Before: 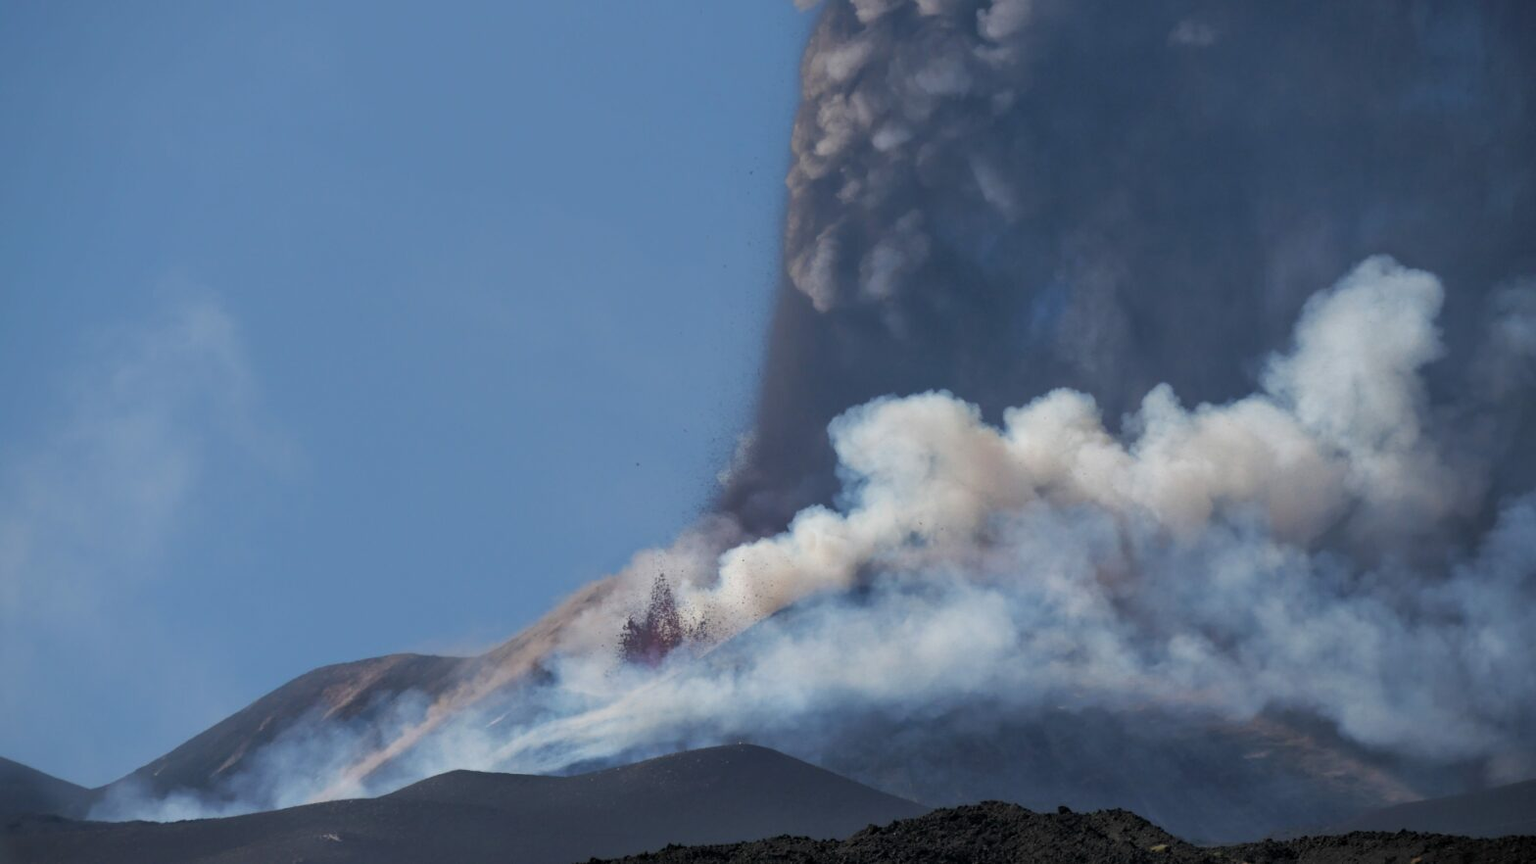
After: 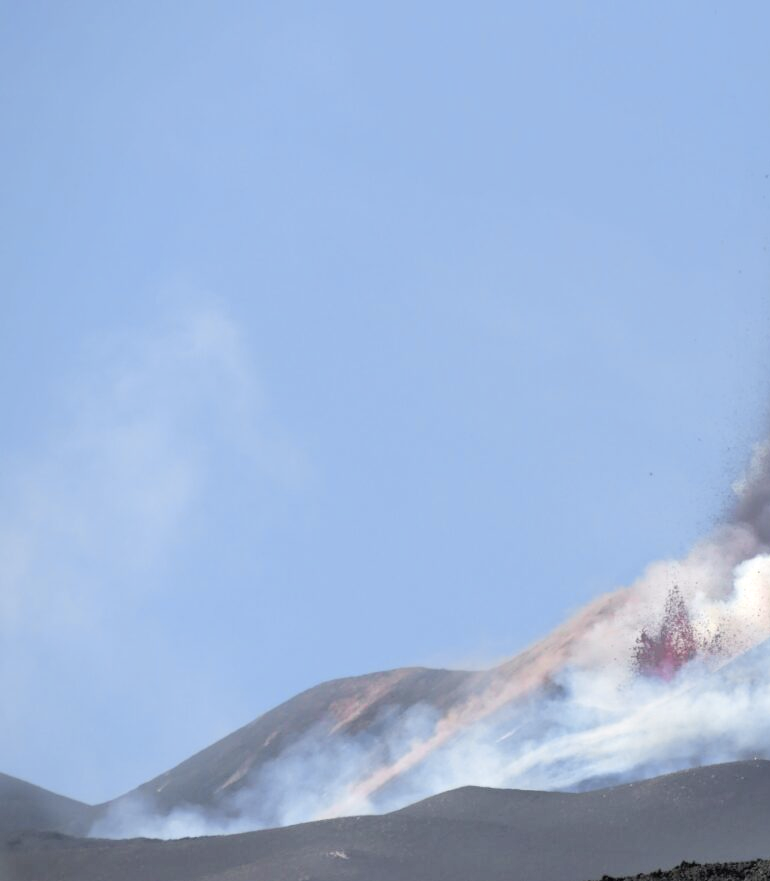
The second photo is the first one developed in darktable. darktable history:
crop and rotate: left 0%, top 0%, right 50.845%
contrast brightness saturation: brightness 0.15
exposure: exposure 0.781 EV, compensate highlight preservation false
tone curve: curves: ch0 [(0, 0.013) (0.036, 0.035) (0.274, 0.288) (0.504, 0.536) (0.844, 0.84) (1, 0.97)]; ch1 [(0, 0) (0.389, 0.403) (0.462, 0.48) (0.499, 0.5) (0.524, 0.529) (0.567, 0.603) (0.626, 0.651) (0.749, 0.781) (1, 1)]; ch2 [(0, 0) (0.464, 0.478) (0.5, 0.501) (0.533, 0.539) (0.599, 0.6) (0.704, 0.732) (1, 1)], color space Lab, independent channels, preserve colors none
